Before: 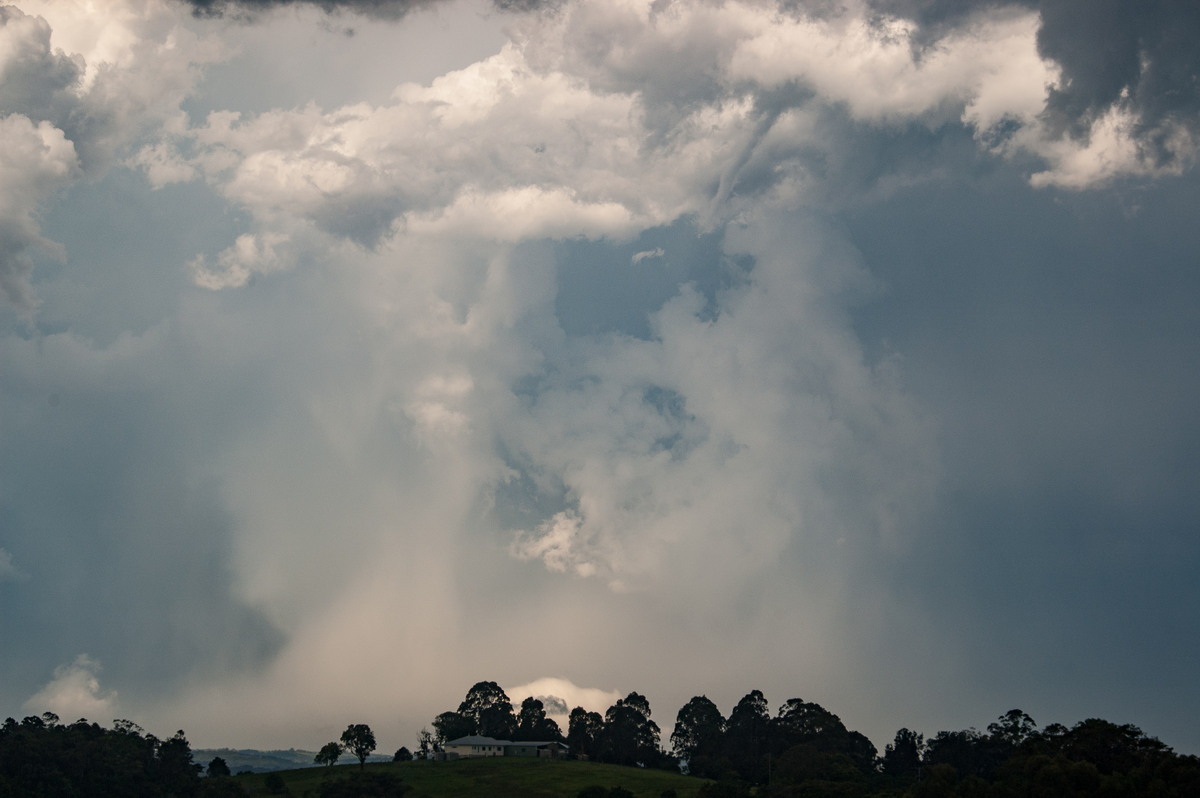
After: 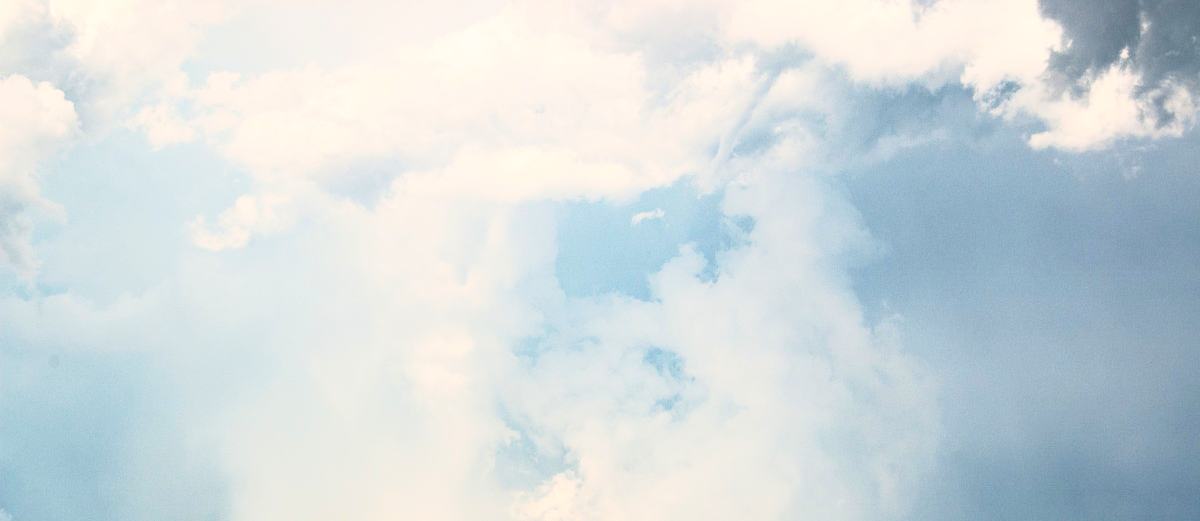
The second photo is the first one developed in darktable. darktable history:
crop and rotate: top 4.935%, bottom 29.683%
color balance rgb: linear chroma grading › global chroma 25.118%, perceptual saturation grading › global saturation 0.837%
base curve: curves: ch0 [(0, 0) (0.032, 0.025) (0.121, 0.166) (0.206, 0.329) (0.605, 0.79) (1, 1)], preserve colors none
contrast brightness saturation: contrast 0.379, brightness 0.532
exposure: black level correction -0.024, exposure -0.118 EV, compensate highlight preservation false
